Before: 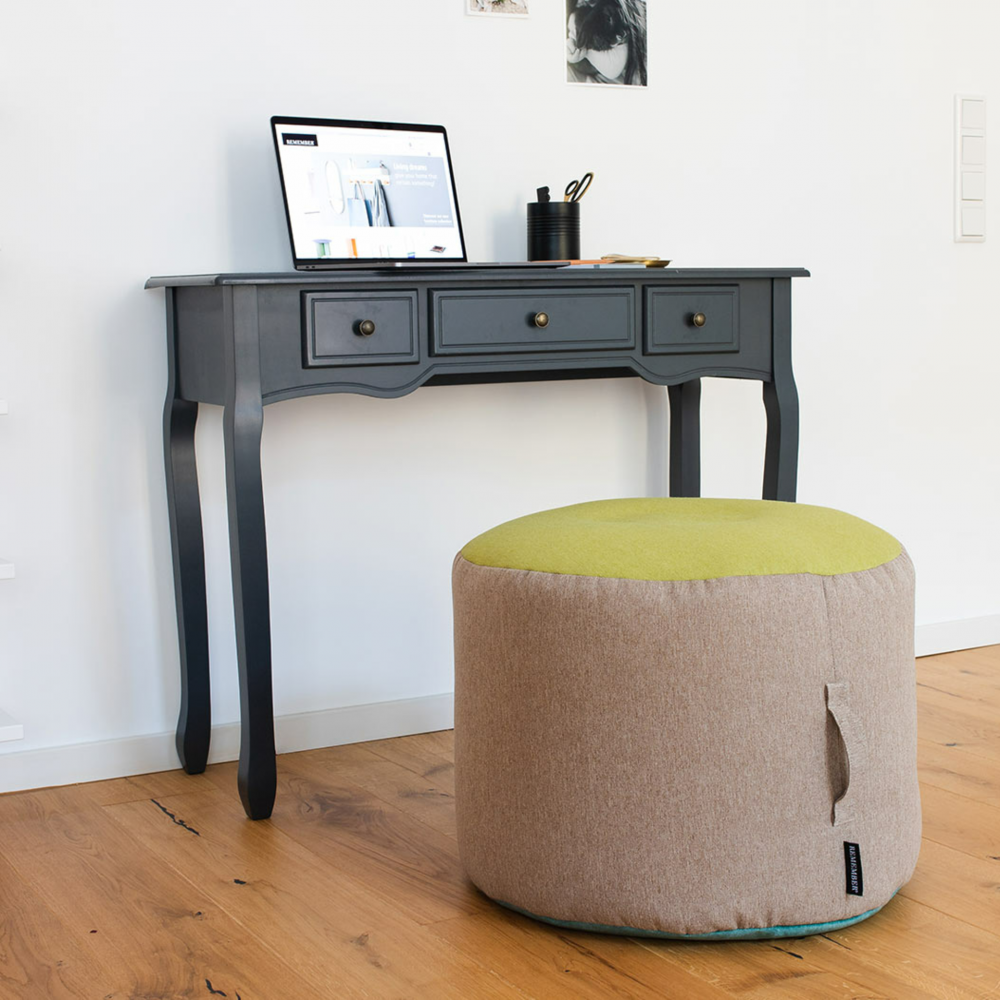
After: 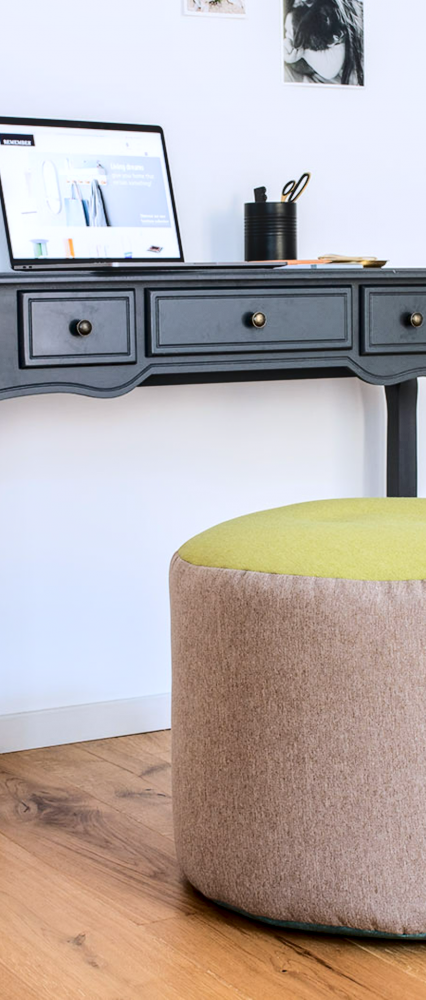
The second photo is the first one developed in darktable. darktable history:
crop: left 28.311%, right 29.08%
local contrast: detail 130%
tone curve: curves: ch0 [(0, 0) (0.003, 0.023) (0.011, 0.029) (0.025, 0.037) (0.044, 0.047) (0.069, 0.057) (0.1, 0.075) (0.136, 0.103) (0.177, 0.145) (0.224, 0.193) (0.277, 0.266) (0.335, 0.362) (0.399, 0.473) (0.468, 0.569) (0.543, 0.655) (0.623, 0.73) (0.709, 0.804) (0.801, 0.874) (0.898, 0.924) (1, 1)], color space Lab, independent channels, preserve colors none
color calibration: illuminant as shot in camera, x 0.358, y 0.373, temperature 4628.91 K
